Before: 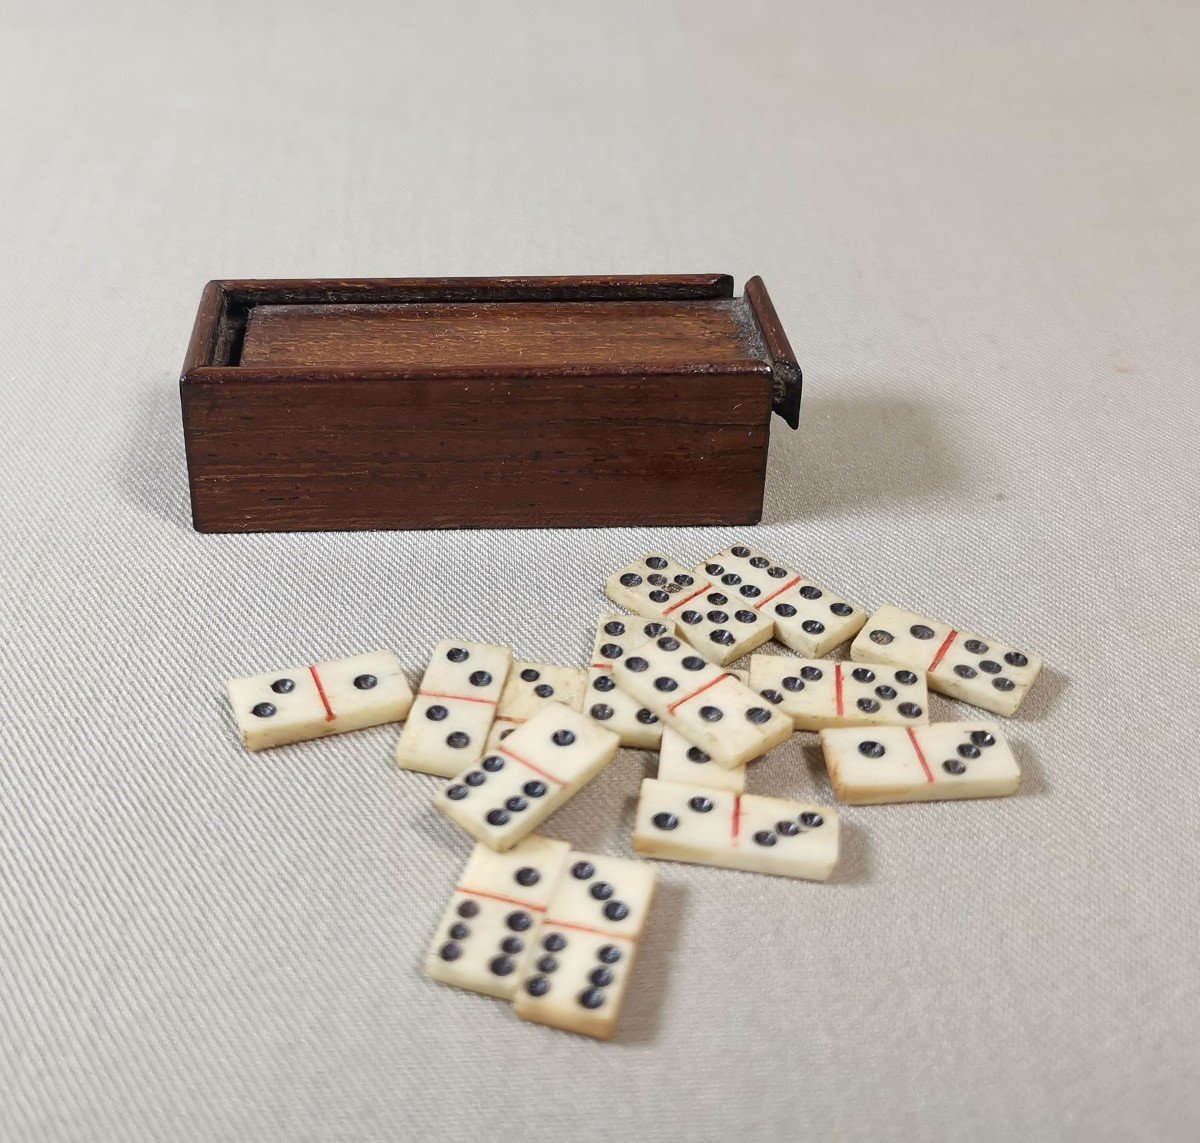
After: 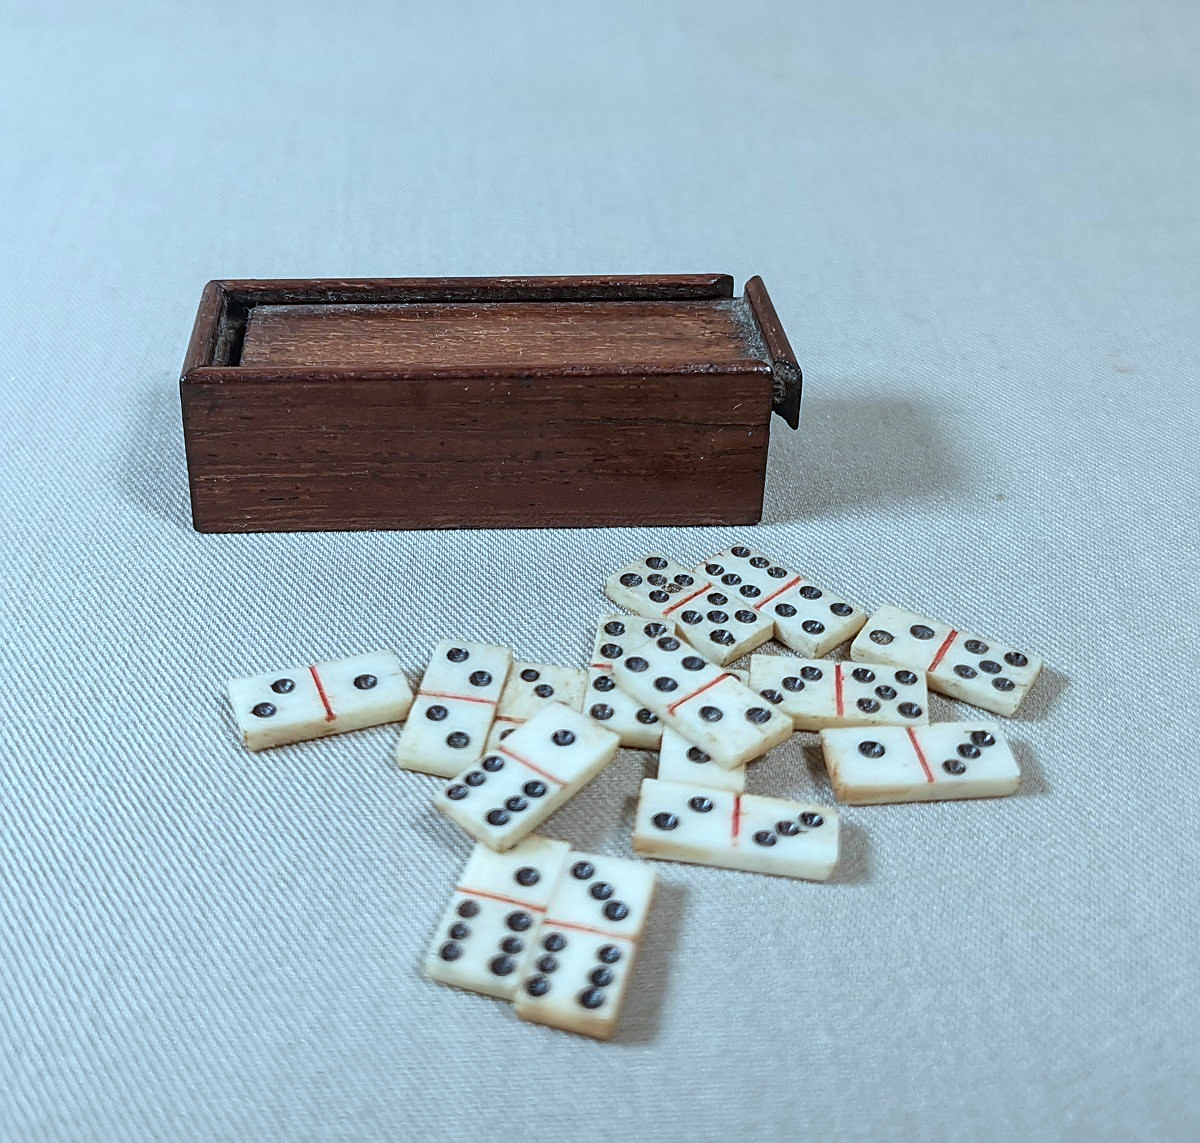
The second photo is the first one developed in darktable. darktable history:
sharpen: on, module defaults
local contrast: on, module defaults
color correction: highlights a* -10.71, highlights b* -19.75
